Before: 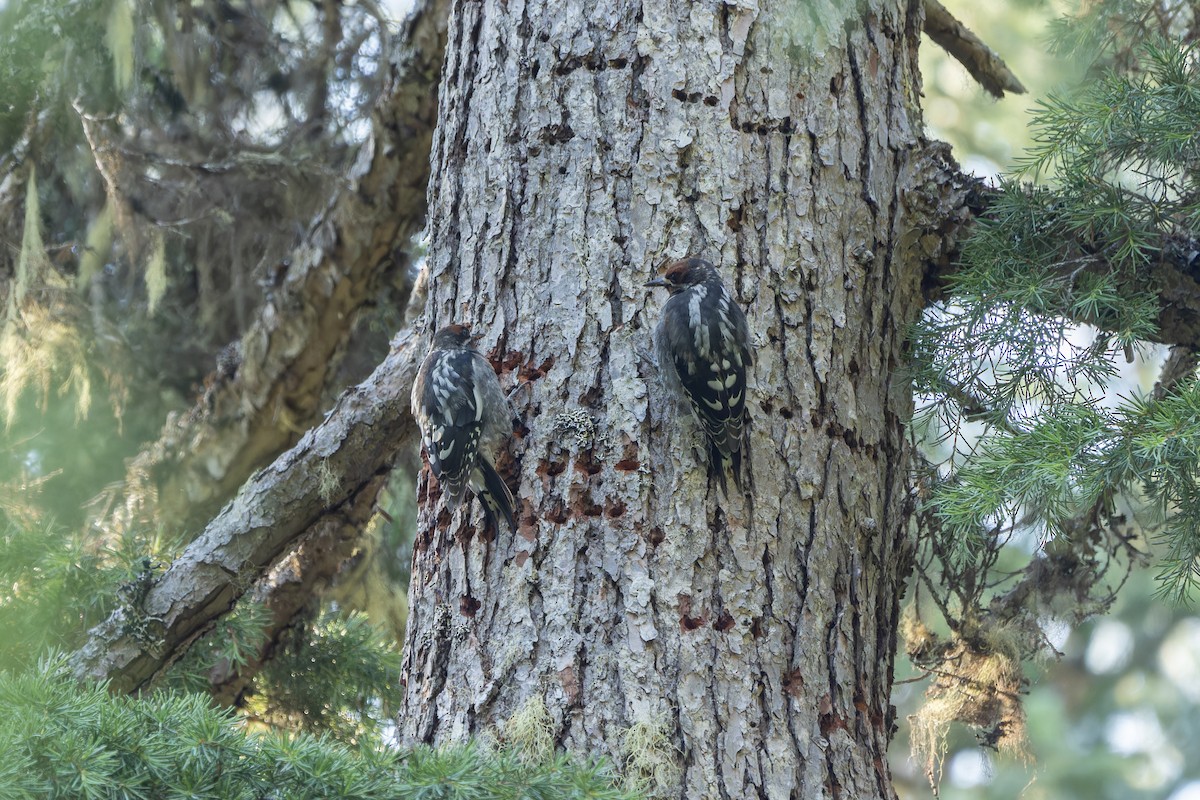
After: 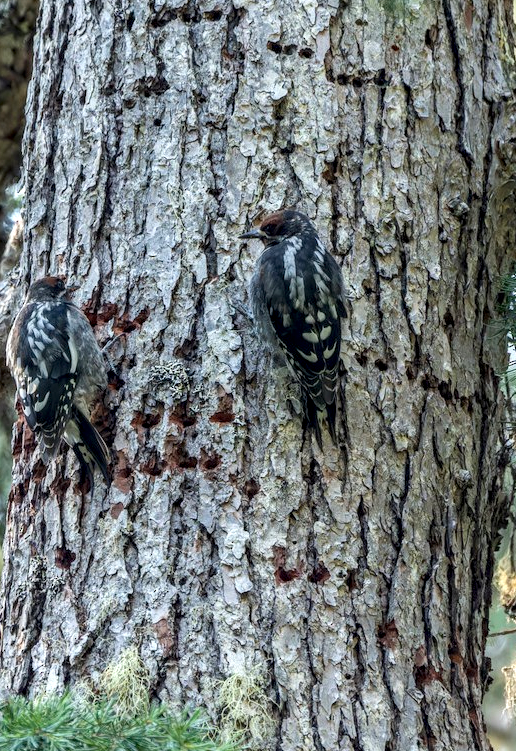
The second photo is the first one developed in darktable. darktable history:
local contrast: highlights 60%, shadows 62%, detail 160%
haze removal: adaptive false
base curve: curves: ch0 [(0, 0) (0.283, 0.295) (1, 1)], preserve colors none
crop: left 33.817%, top 6.073%, right 23.125%
